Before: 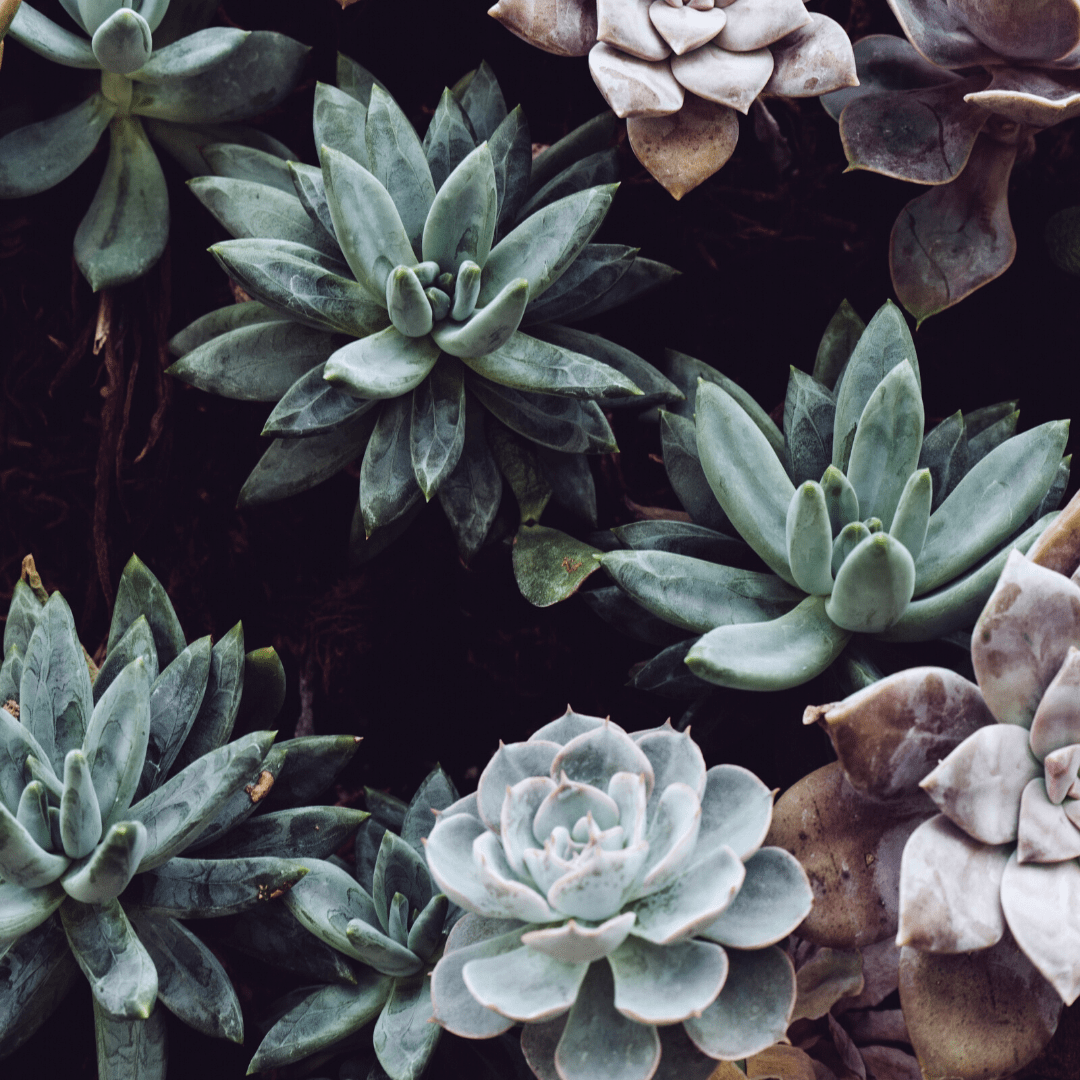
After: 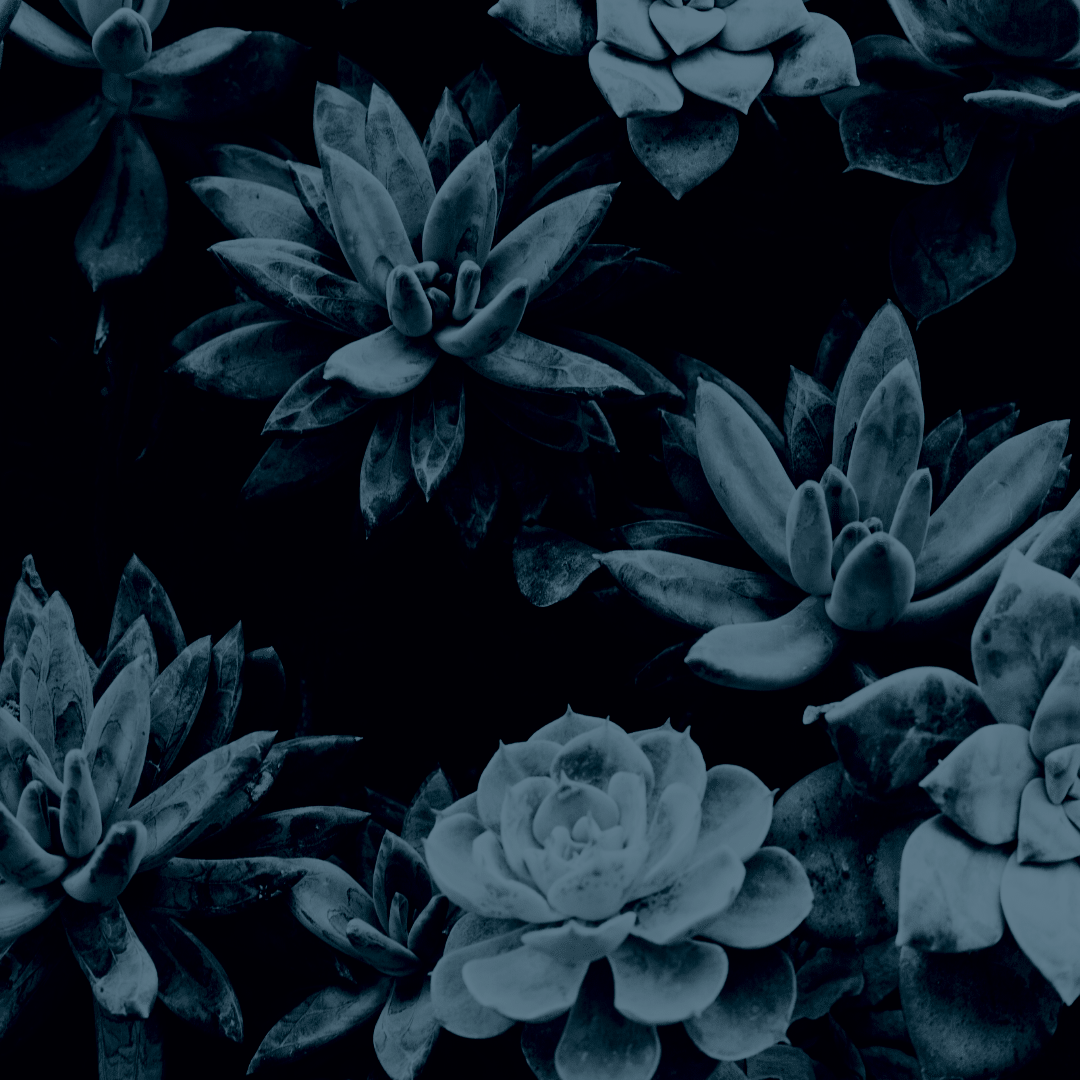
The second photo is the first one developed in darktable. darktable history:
colorize: hue 194.4°, saturation 29%, source mix 61.75%, lightness 3.98%, version 1
sigmoid: contrast 2, skew -0.2, preserve hue 0%, red attenuation 0.1, red rotation 0.035, green attenuation 0.1, green rotation -0.017, blue attenuation 0.15, blue rotation -0.052, base primaries Rec2020
